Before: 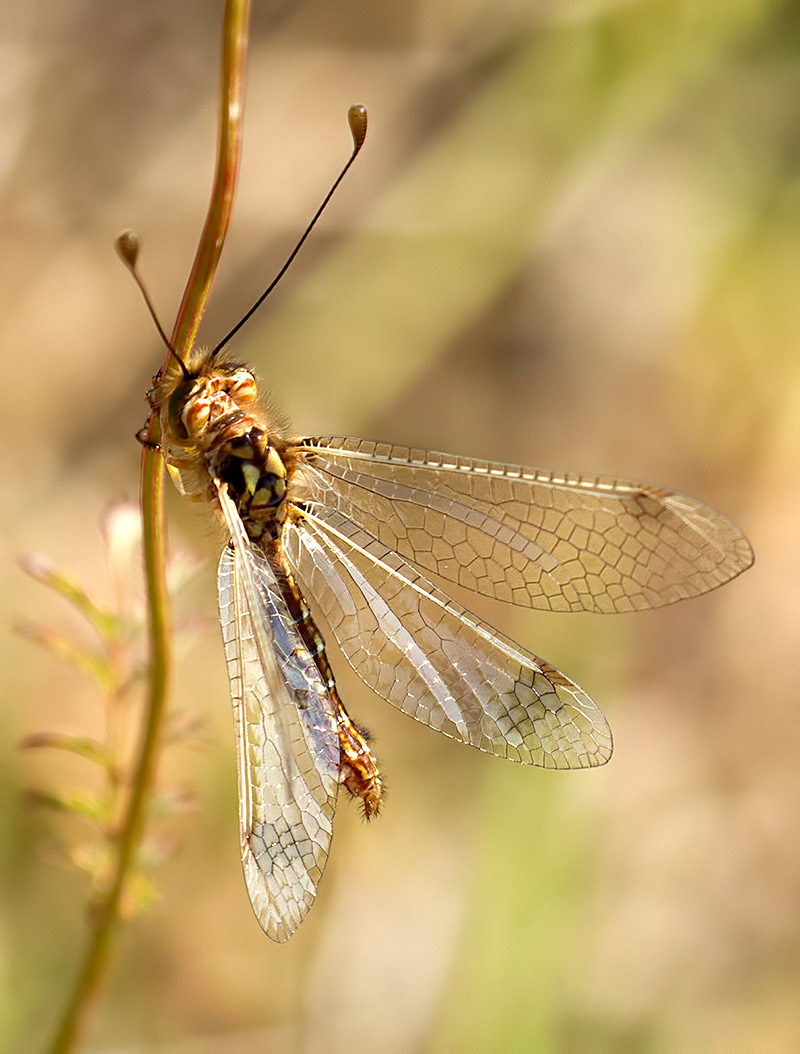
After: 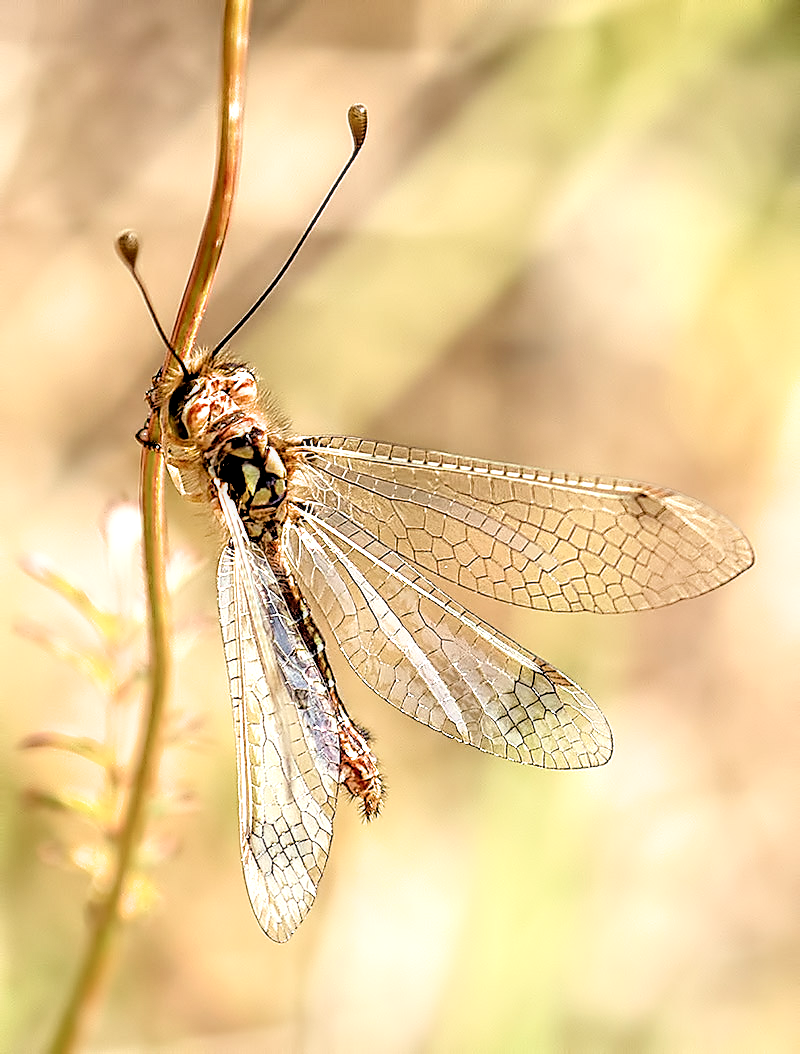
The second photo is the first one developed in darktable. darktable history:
sharpen: radius 1.4, amount 1.25, threshold 0.7
filmic rgb: black relative exposure -3.64 EV, white relative exposure 2.44 EV, hardness 3.29
shadows and highlights: shadows -24.28, highlights 49.77, soften with gaussian
local contrast: detail 150%
tone equalizer: -7 EV 0.15 EV, -6 EV 0.6 EV, -5 EV 1.15 EV, -4 EV 1.33 EV, -3 EV 1.15 EV, -2 EV 0.6 EV, -1 EV 0.15 EV, mask exposure compensation -0.5 EV
